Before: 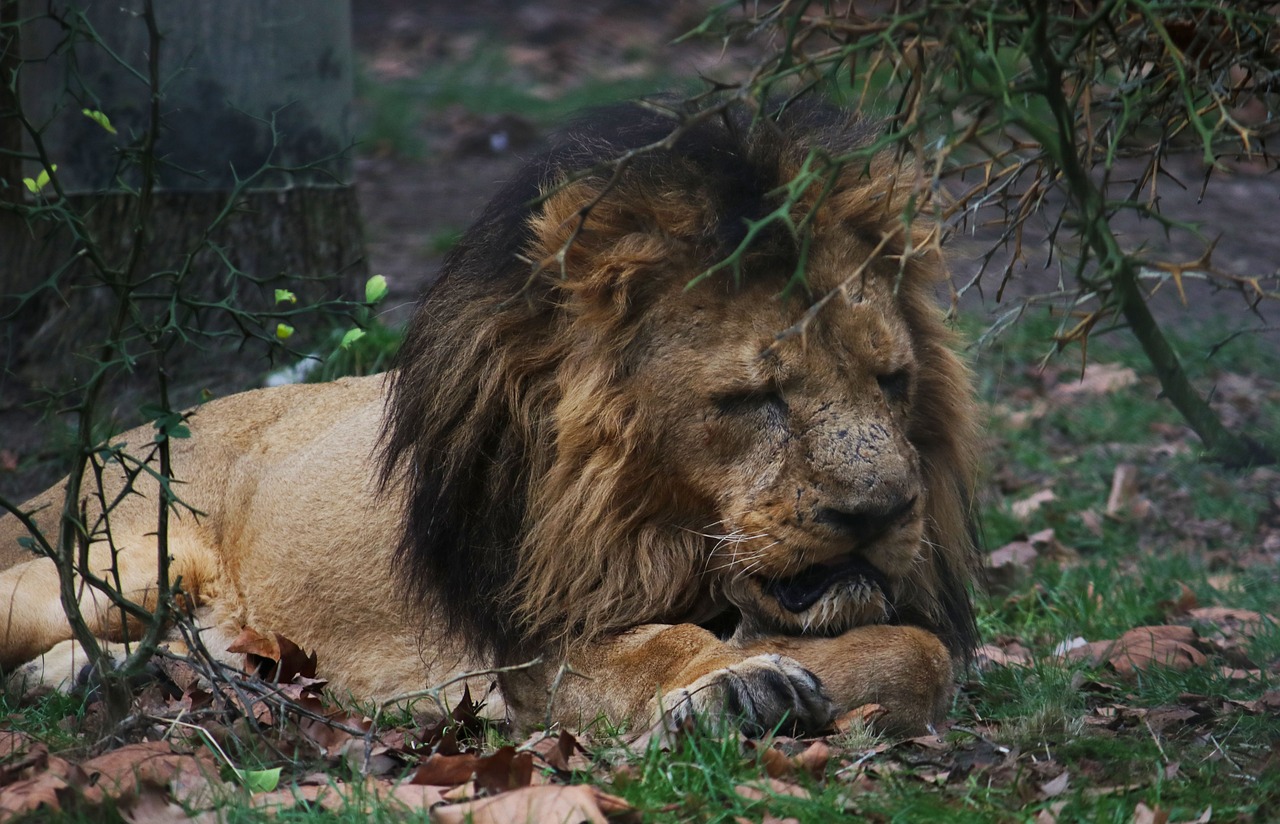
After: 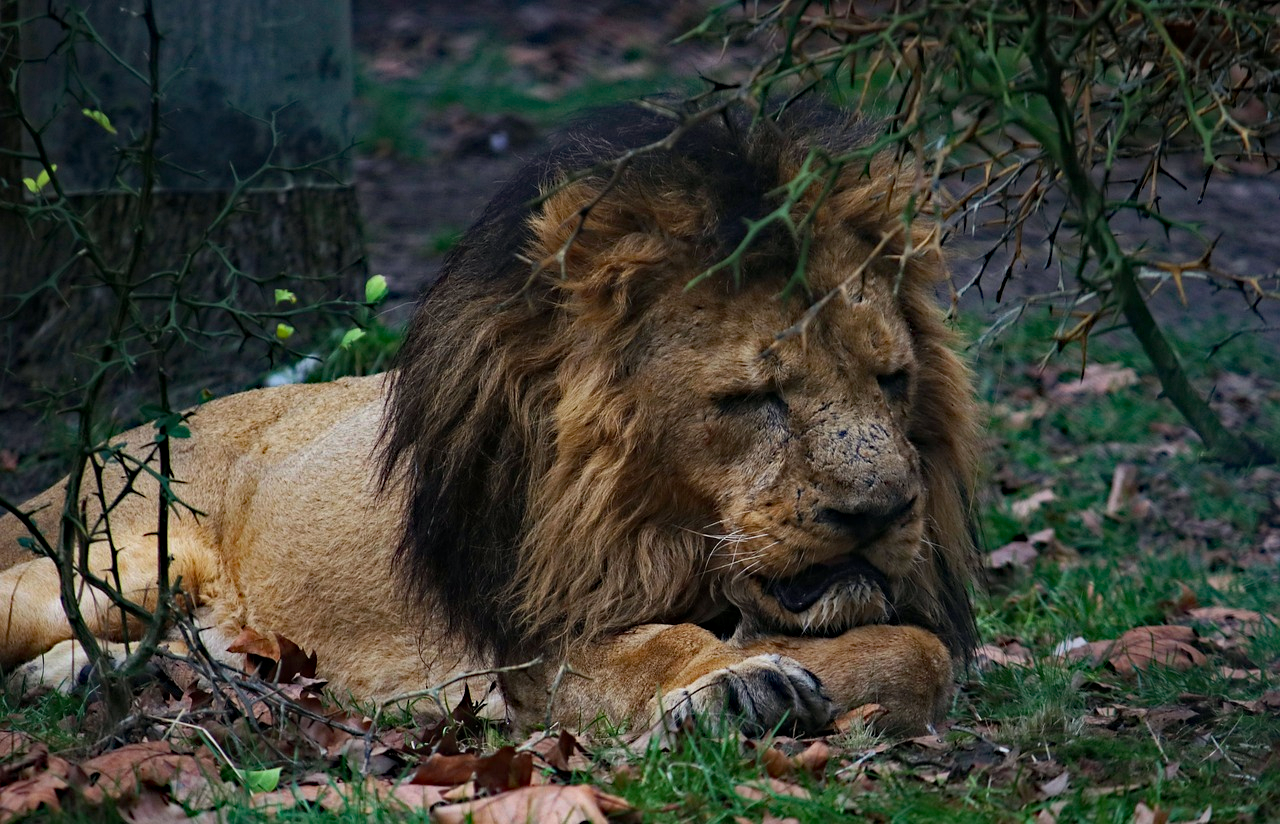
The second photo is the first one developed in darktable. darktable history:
haze removal: strength 0.517, distance 0.92, compatibility mode true, adaptive false
